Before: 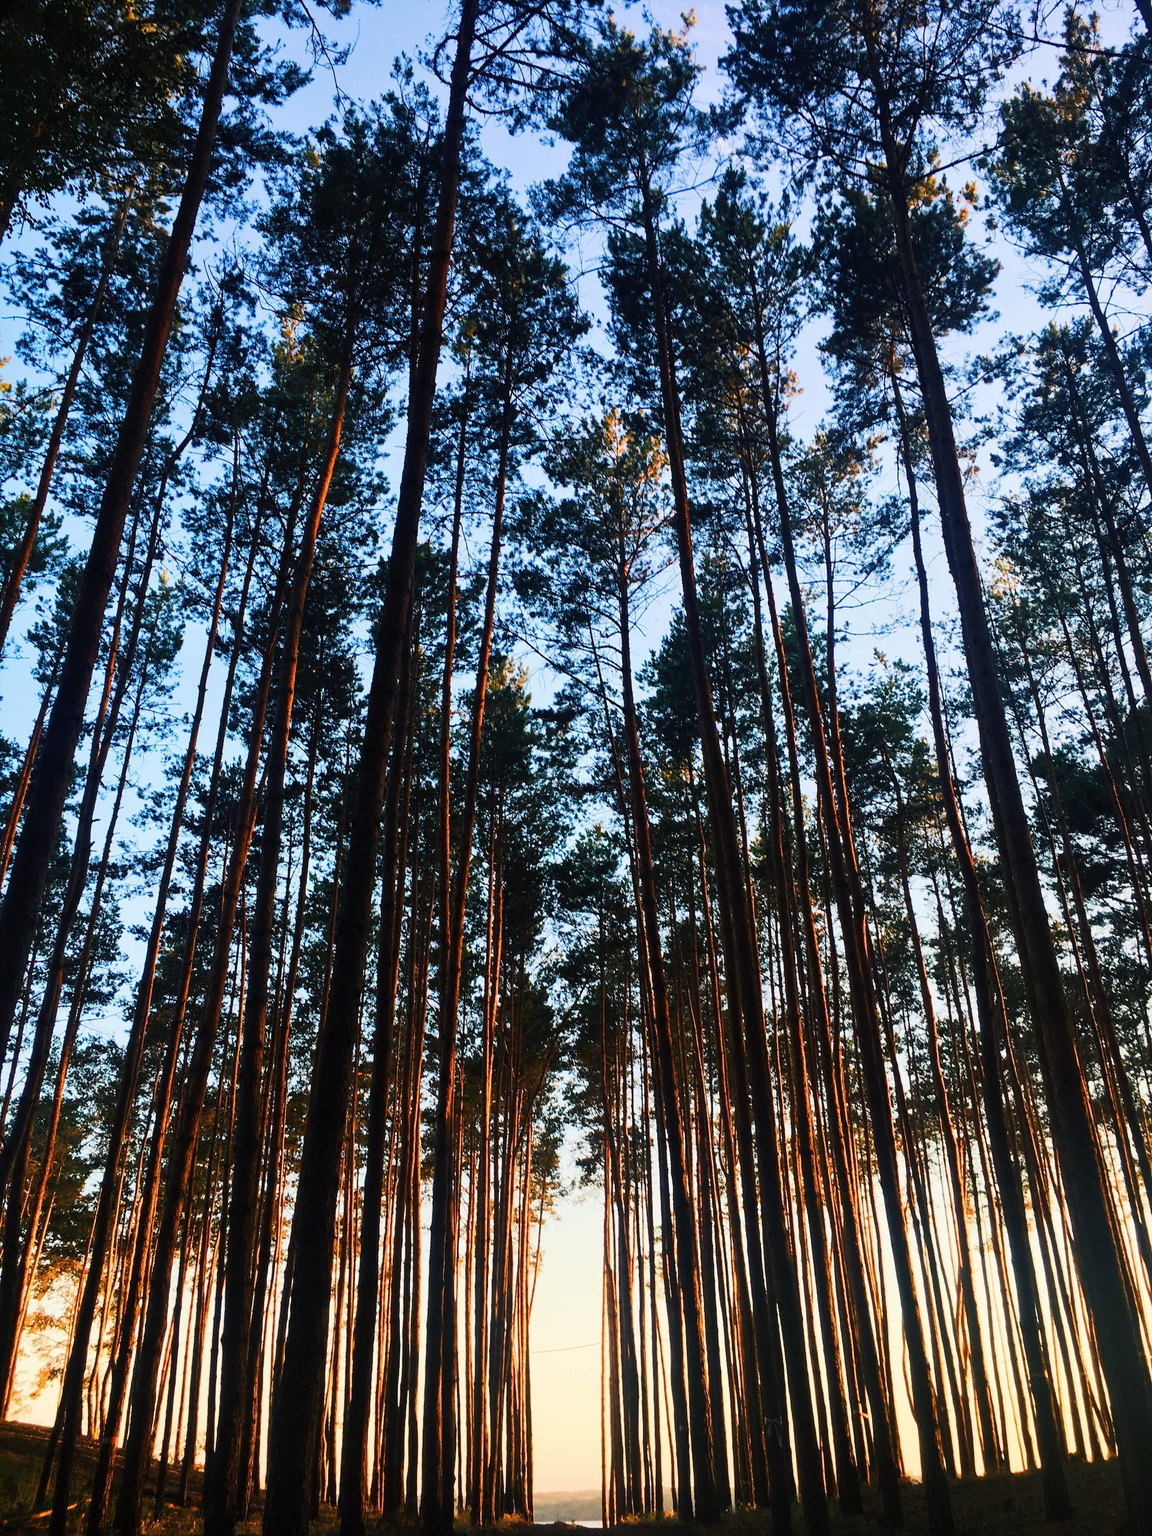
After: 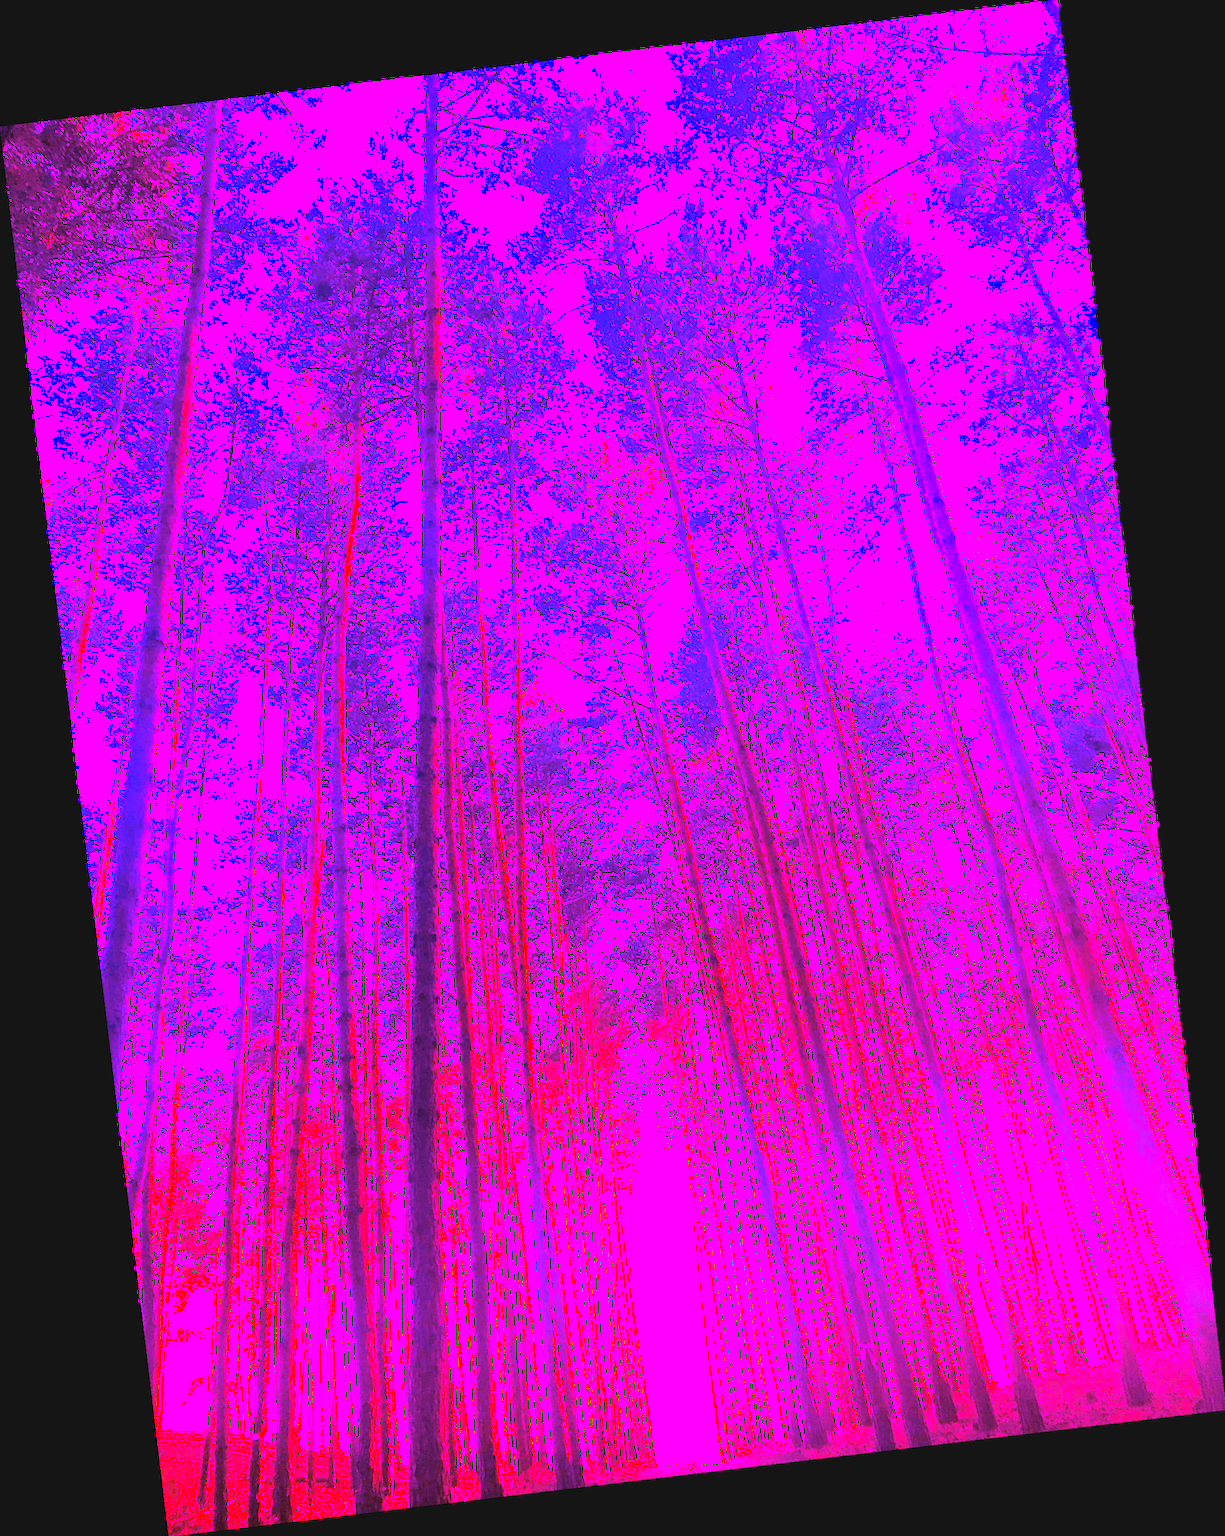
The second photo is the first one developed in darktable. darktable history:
white balance: red 8, blue 8
rotate and perspective: rotation -6.83°, automatic cropping off
exposure: black level correction 0, exposure 0.7 EV, compensate exposure bias true, compensate highlight preservation false
contrast brightness saturation: contrast -0.1, brightness 0.05, saturation 0.08
levels: mode automatic
